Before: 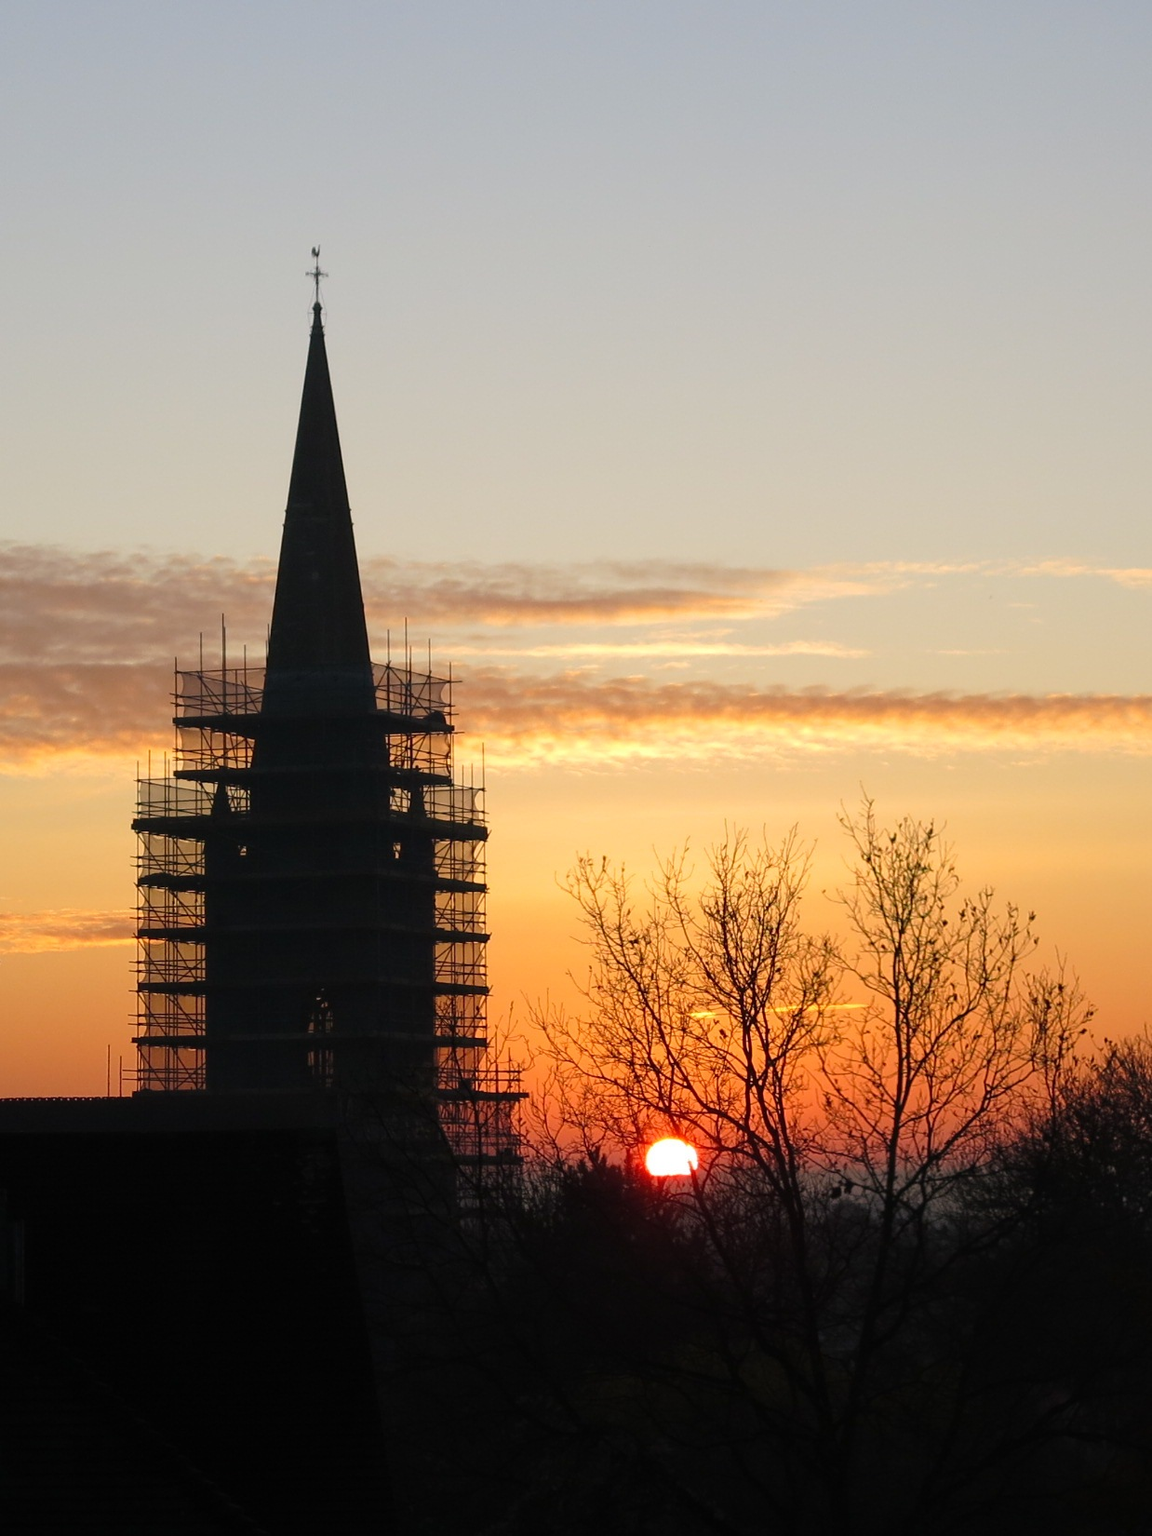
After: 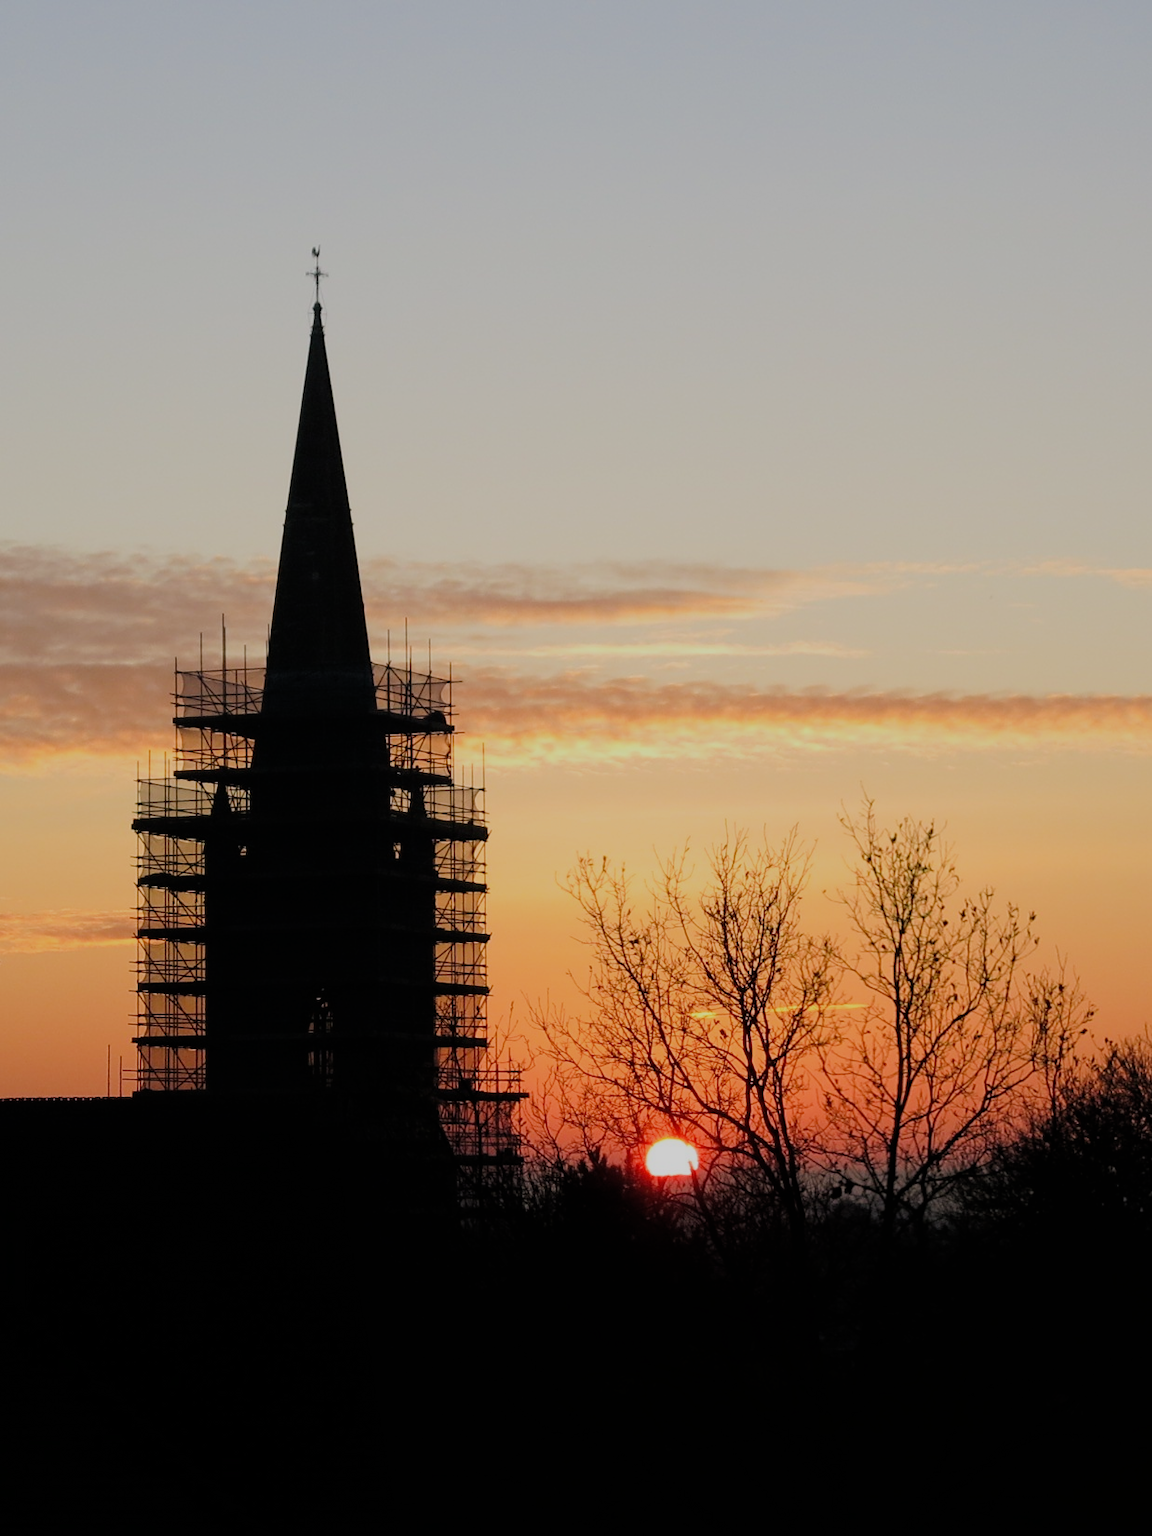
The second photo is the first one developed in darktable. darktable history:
filmic rgb: black relative exposure -6.99 EV, white relative exposure 5.6 EV, hardness 2.85
